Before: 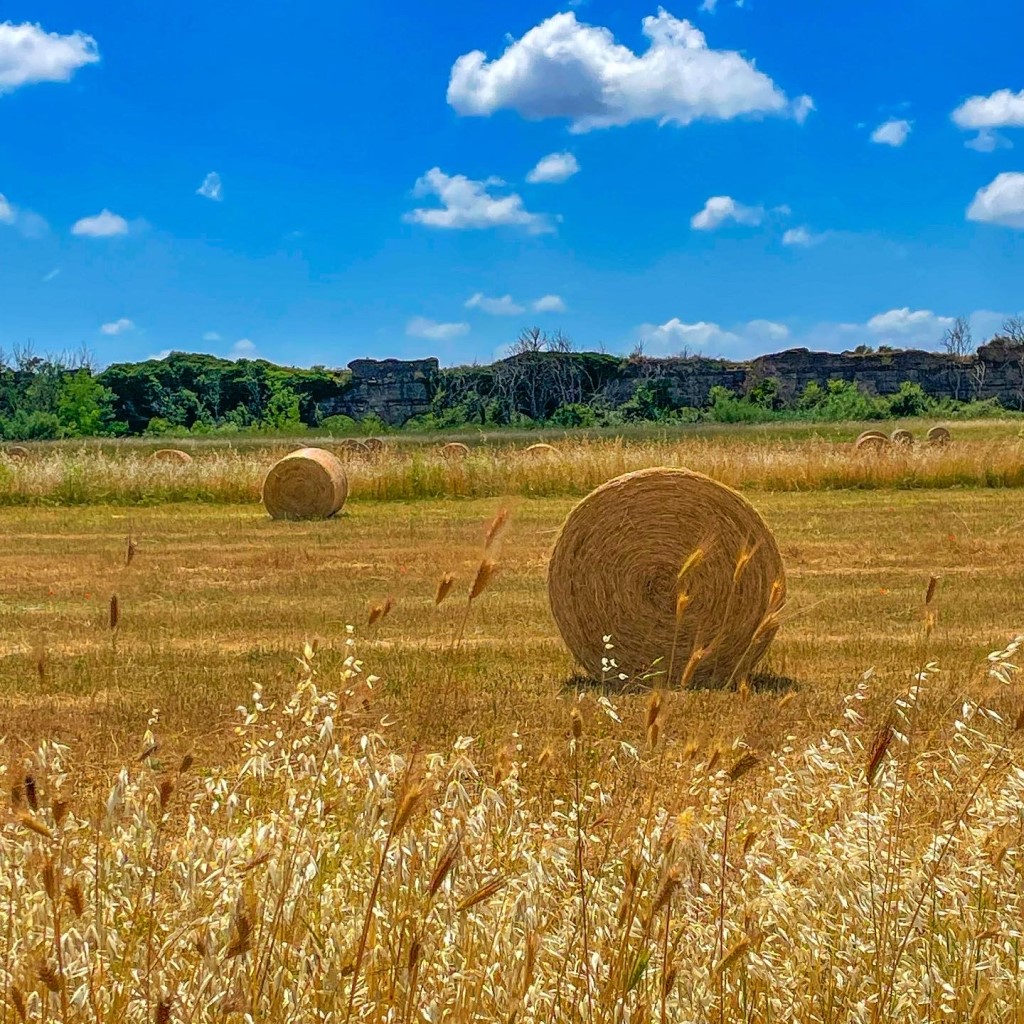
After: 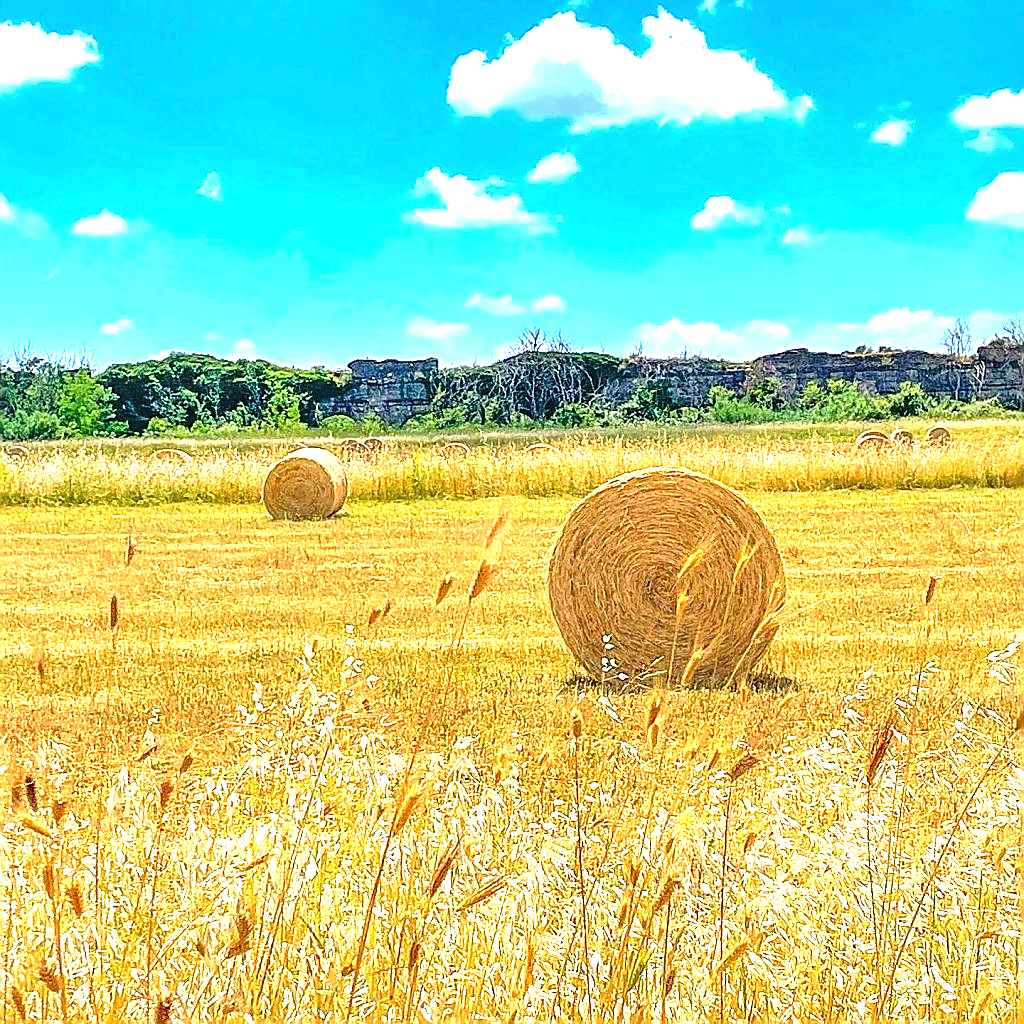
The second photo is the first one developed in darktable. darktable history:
sharpen: radius 1.356, amount 1.237, threshold 0.826
exposure: black level correction 0, exposure 1.882 EV, compensate highlight preservation false
